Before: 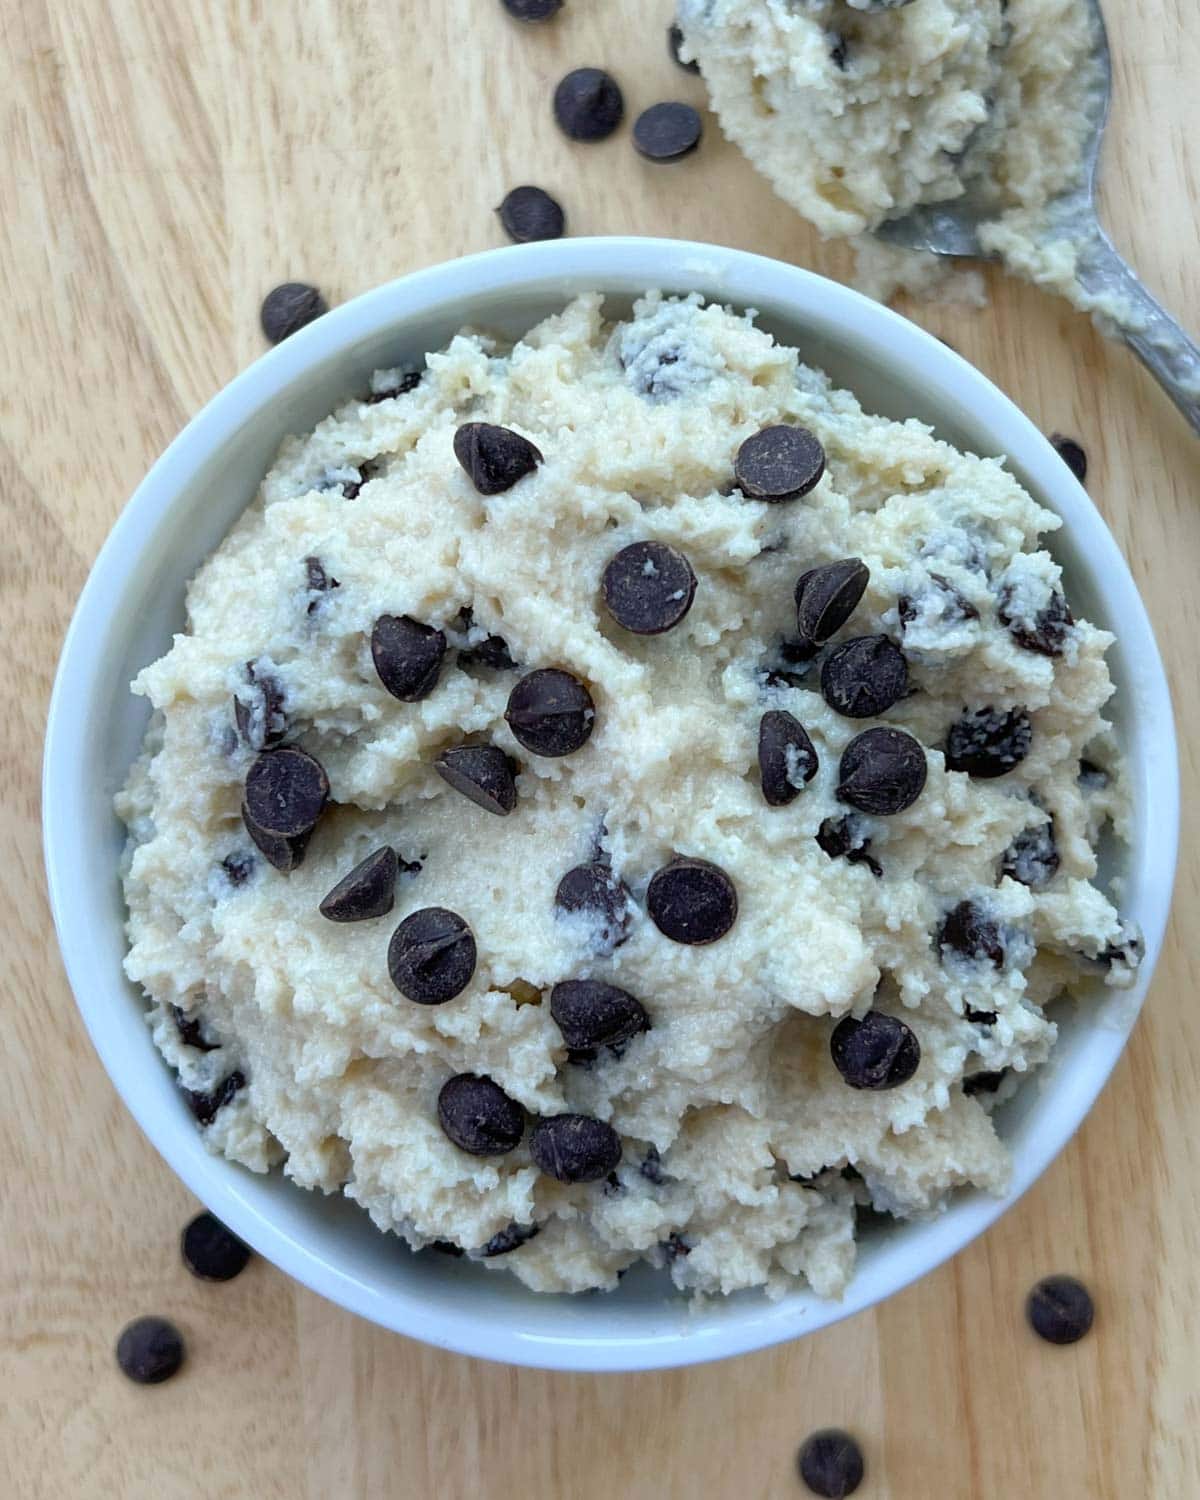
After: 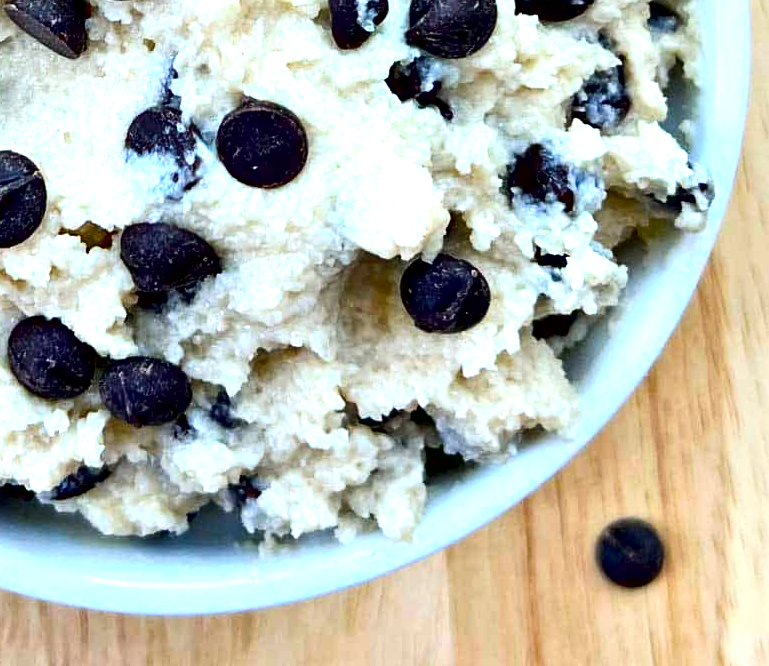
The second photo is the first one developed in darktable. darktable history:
crop and rotate: left 35.842%, top 50.573%, bottom 5.013%
contrast equalizer: y [[0.6 ×6], [0.55 ×6], [0 ×6], [0 ×6], [0 ×6]]
contrast brightness saturation: contrast 0.183, saturation 0.299
exposure: black level correction 0, exposure 0.89 EV, compensate highlight preservation false
